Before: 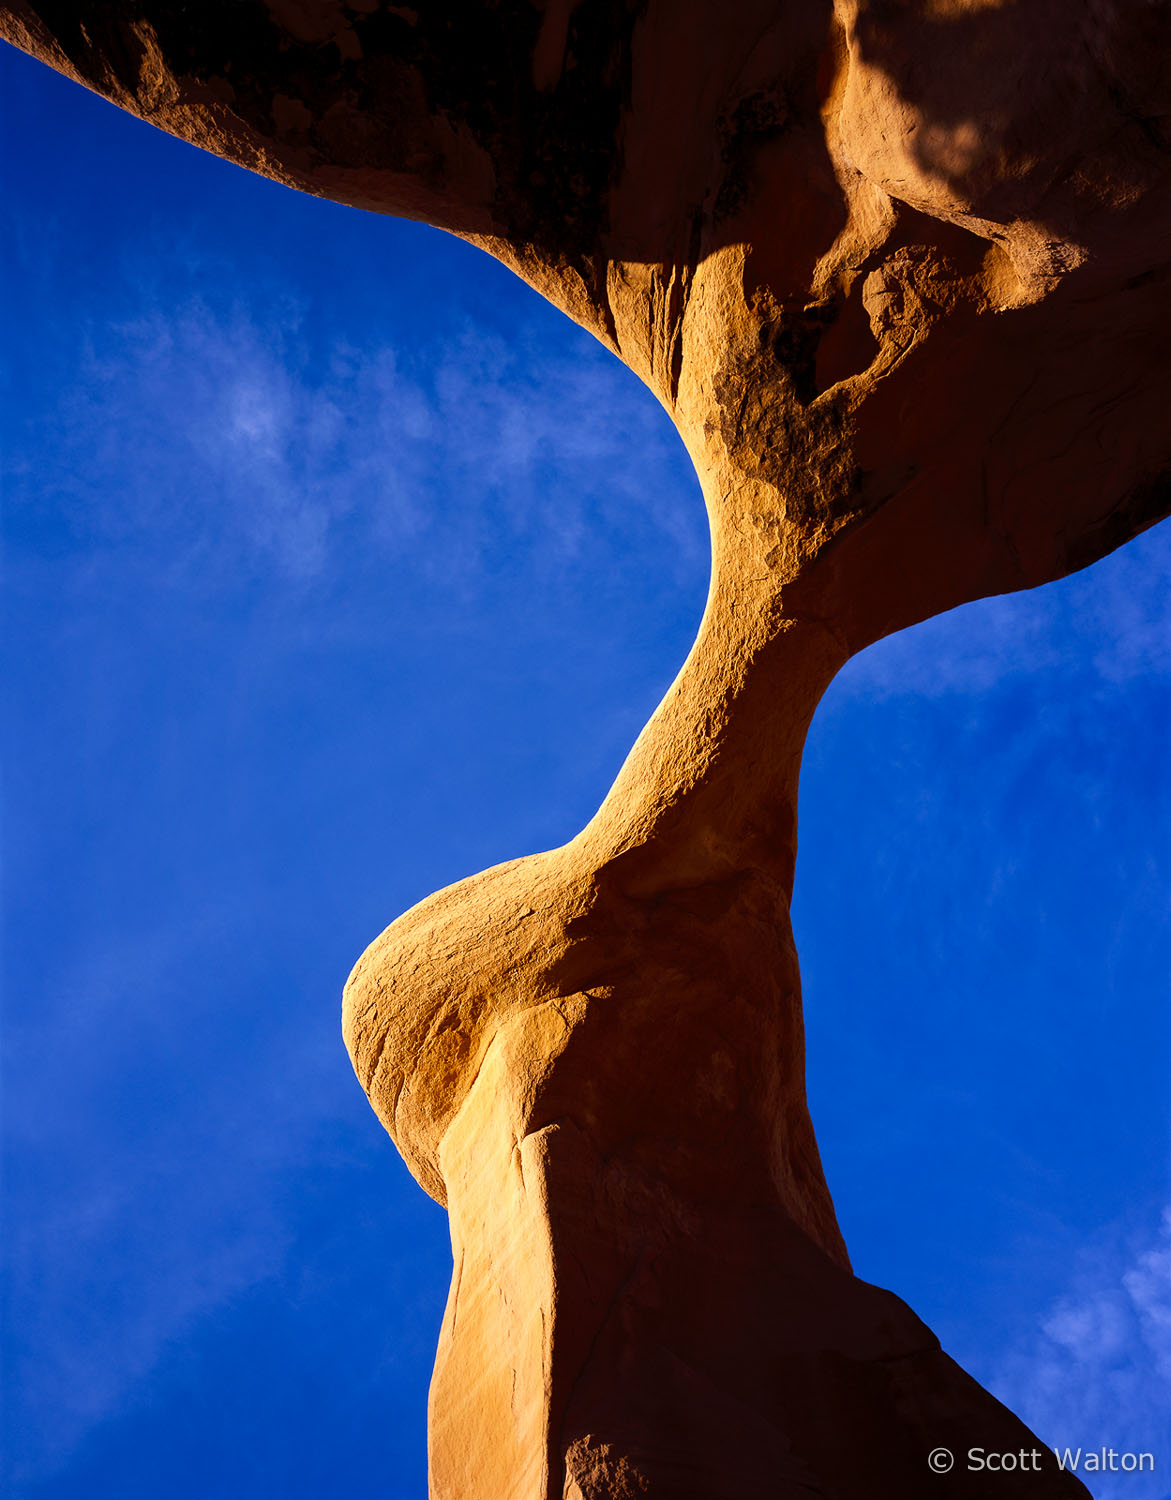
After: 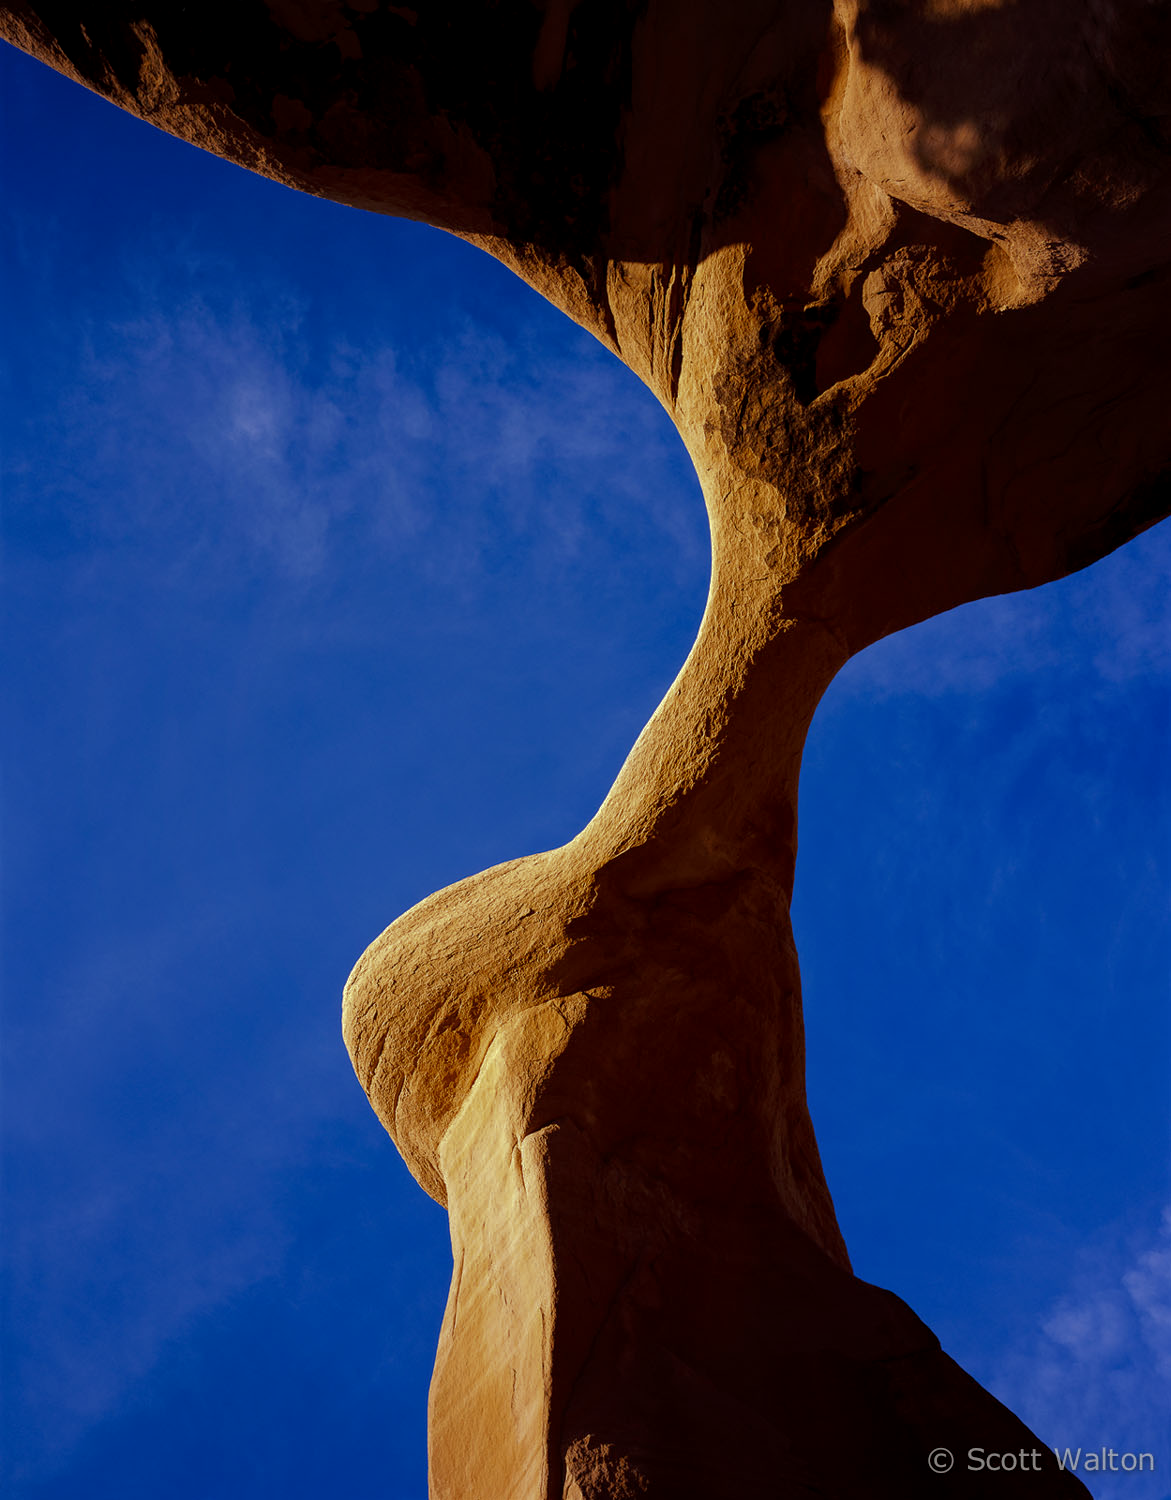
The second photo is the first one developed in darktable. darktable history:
local contrast: highlights 100%, shadows 100%, detail 120%, midtone range 0.2
base curve: curves: ch0 [(0, 0) (0.826, 0.587) (1, 1)]
